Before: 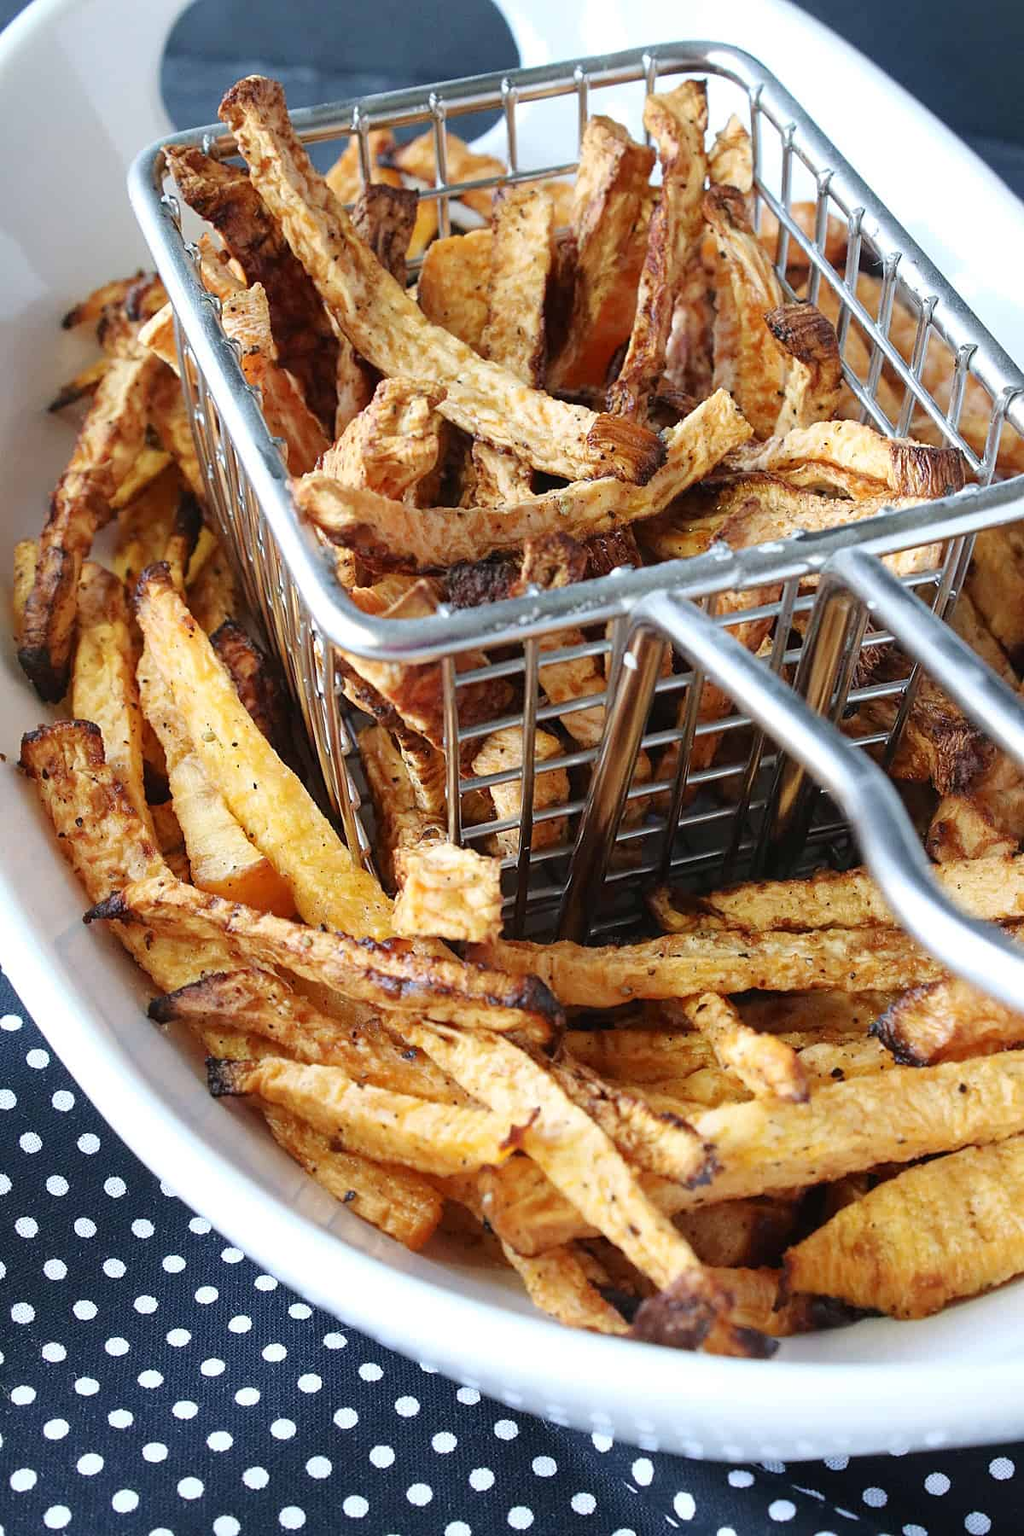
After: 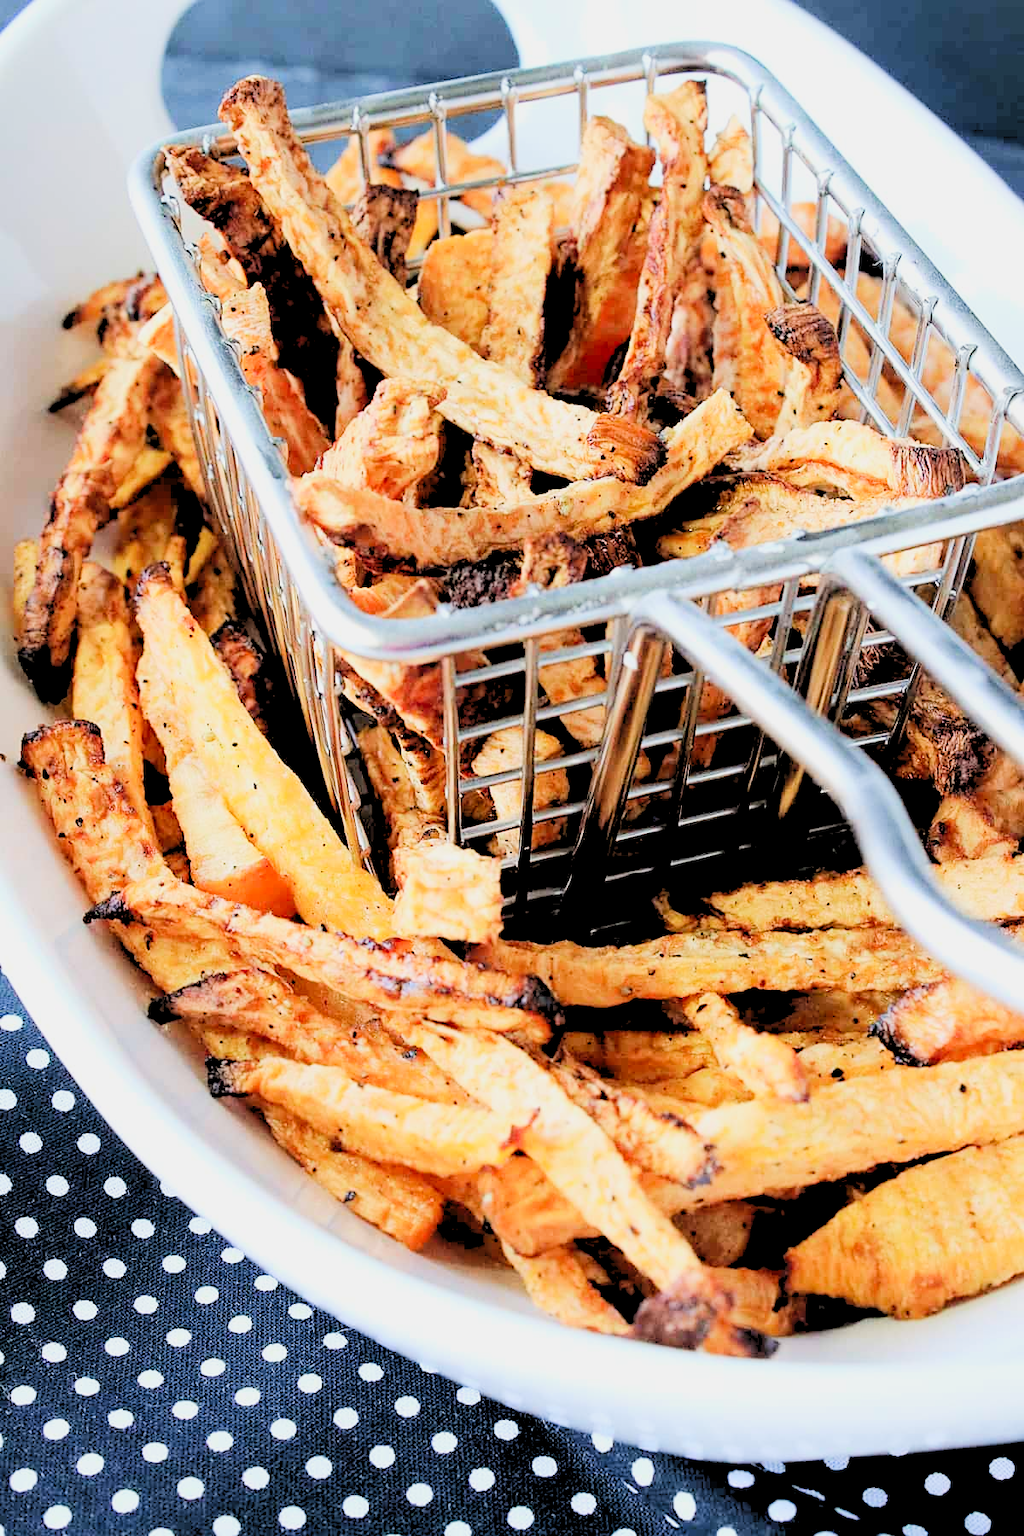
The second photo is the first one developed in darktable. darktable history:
levels: levels [0.072, 0.414, 0.976]
filmic rgb: black relative exposure -6.98 EV, white relative exposure 5.63 EV, hardness 2.86
tone equalizer: -8 EV -0.75 EV, -7 EV -0.7 EV, -6 EV -0.6 EV, -5 EV -0.4 EV, -3 EV 0.4 EV, -2 EV 0.6 EV, -1 EV 0.7 EV, +0 EV 0.75 EV, edges refinement/feathering 500, mask exposure compensation -1.57 EV, preserve details no
